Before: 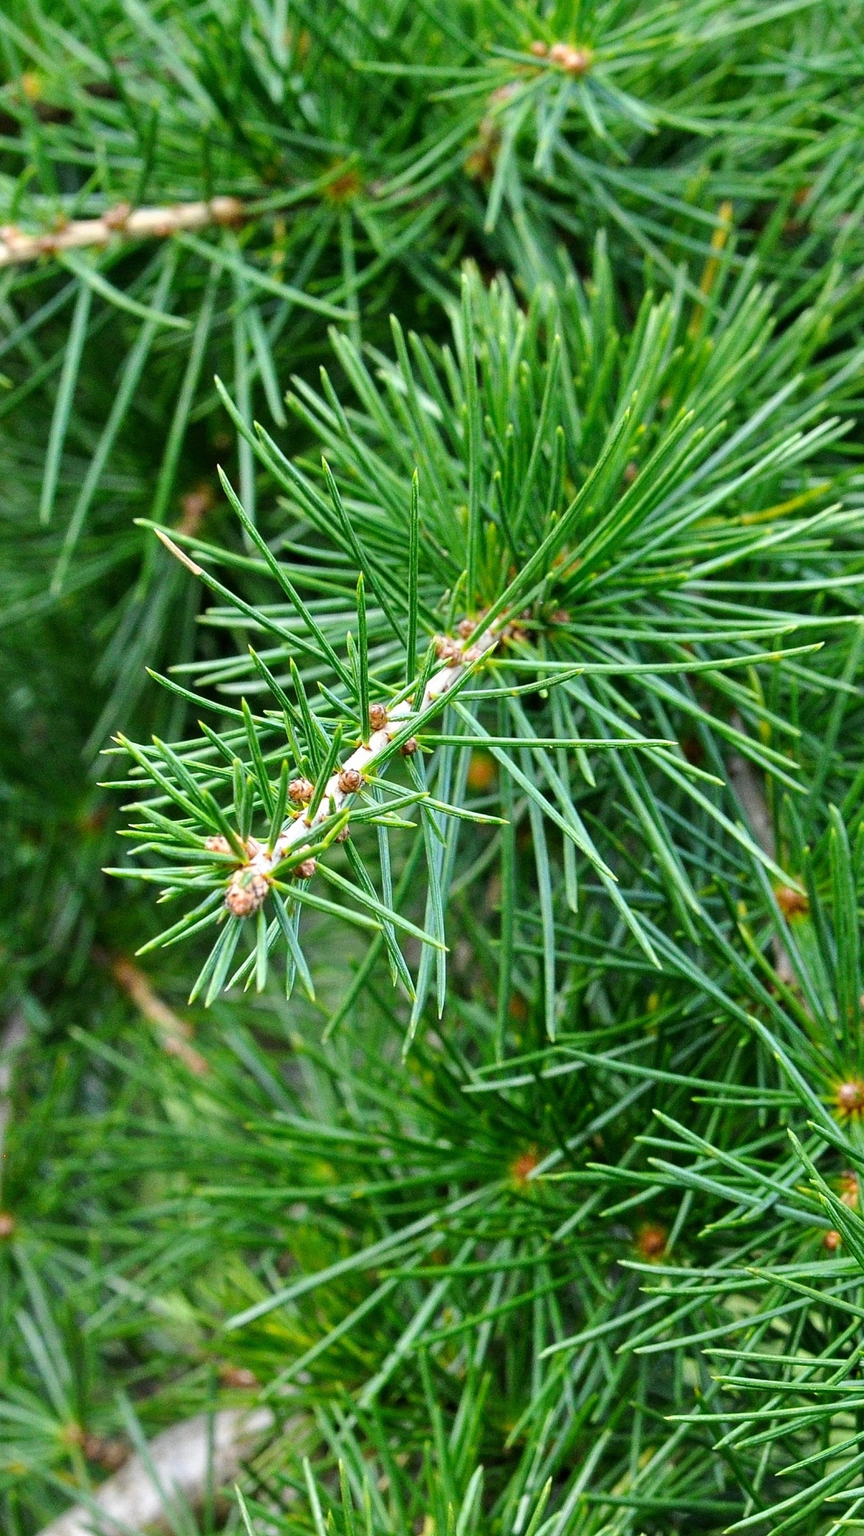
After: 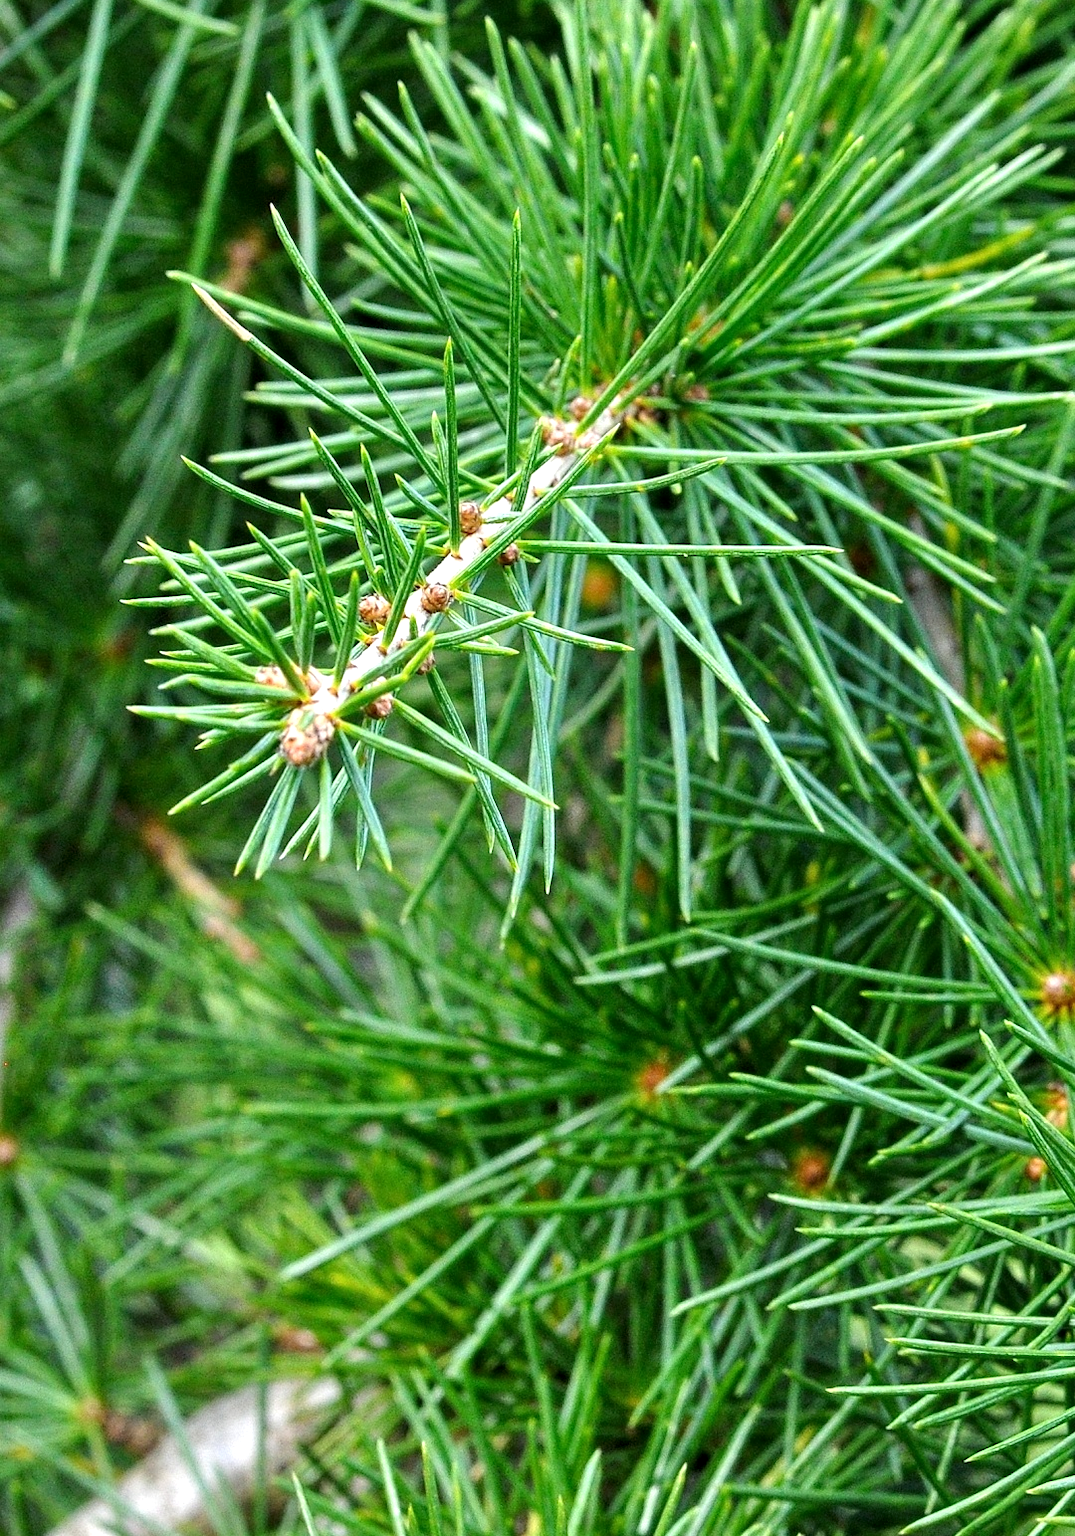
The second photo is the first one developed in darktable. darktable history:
local contrast: highlights 101%, shadows 102%, detail 119%, midtone range 0.2
crop and rotate: top 19.588%
exposure: exposure 0.298 EV, compensate highlight preservation false
